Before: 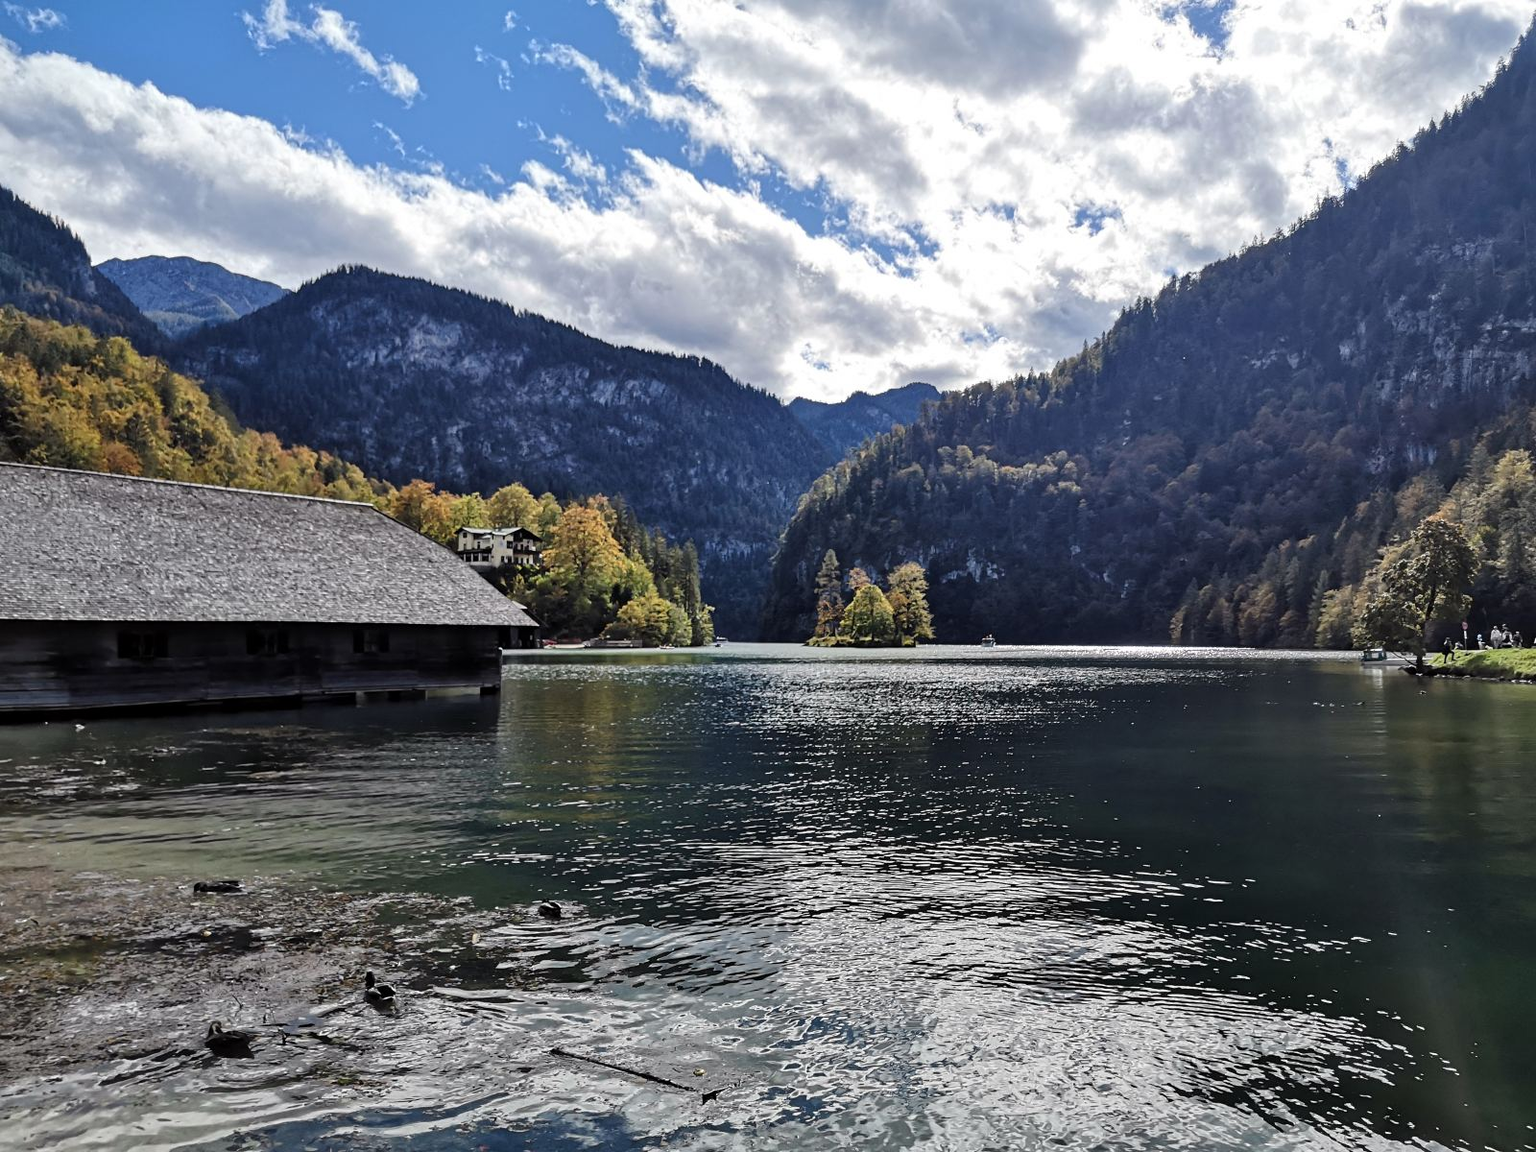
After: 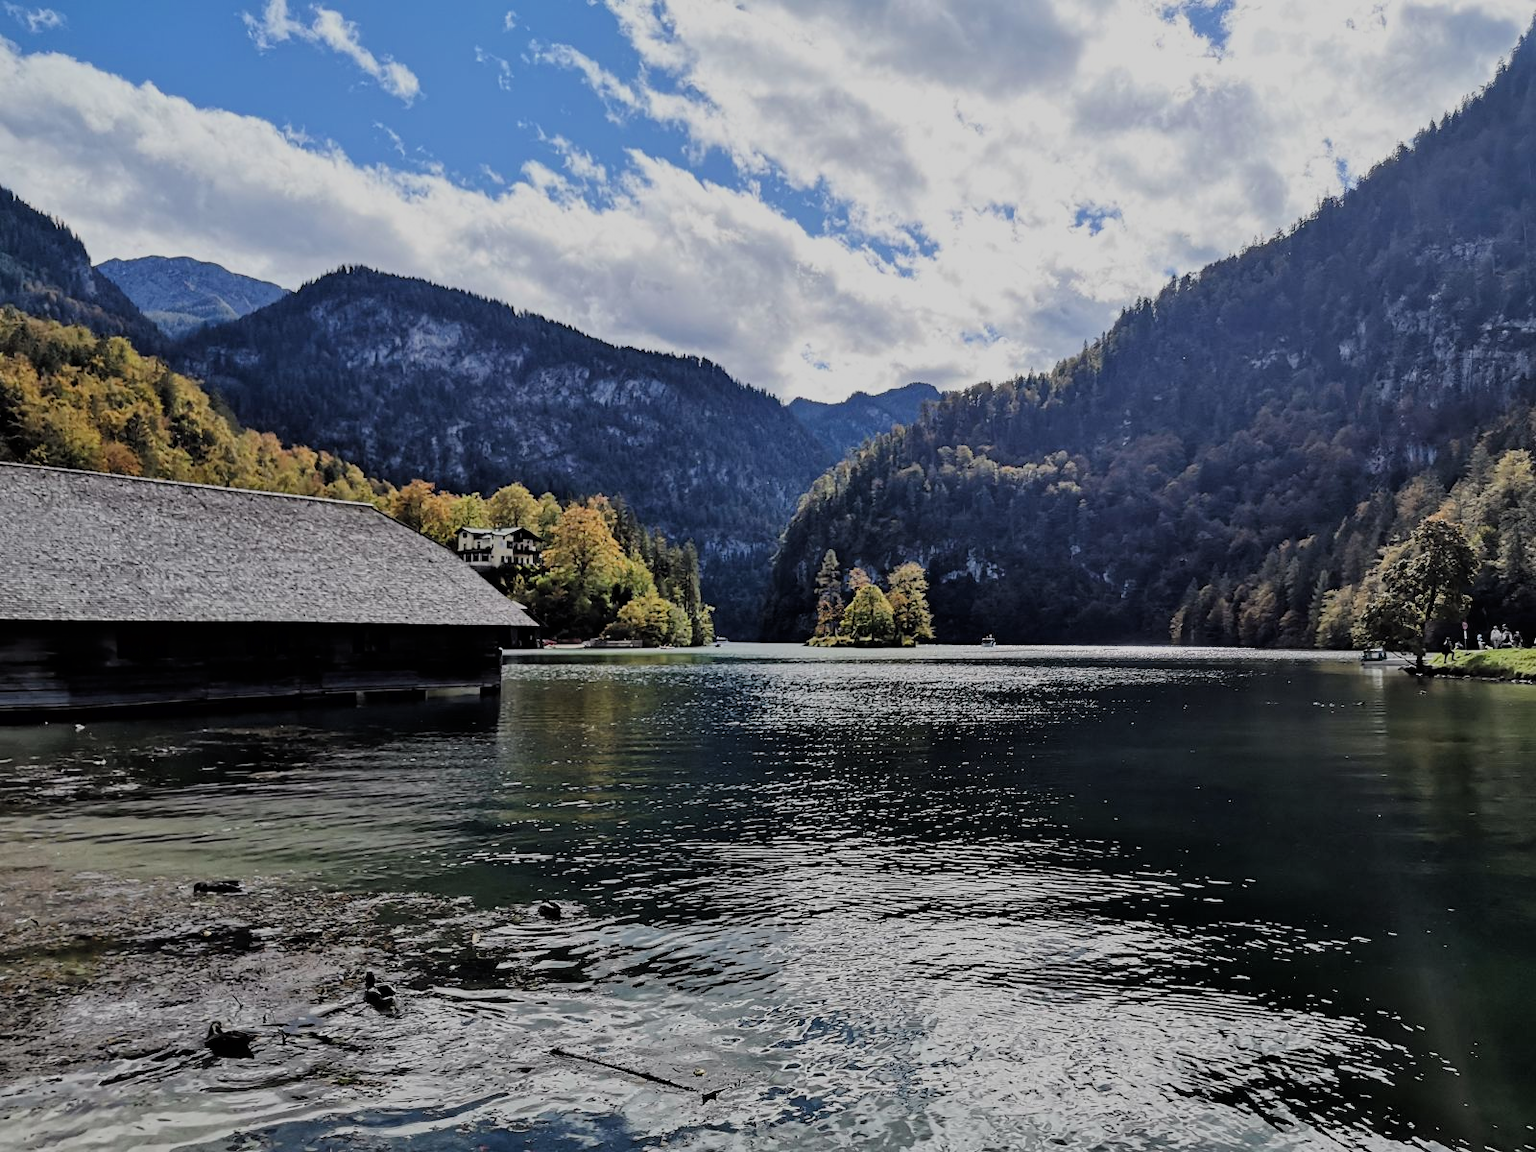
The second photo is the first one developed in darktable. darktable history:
tone equalizer: on, module defaults
filmic rgb: black relative exposure -7.15 EV, white relative exposure 5.36 EV, hardness 3.02, color science v6 (2022)
